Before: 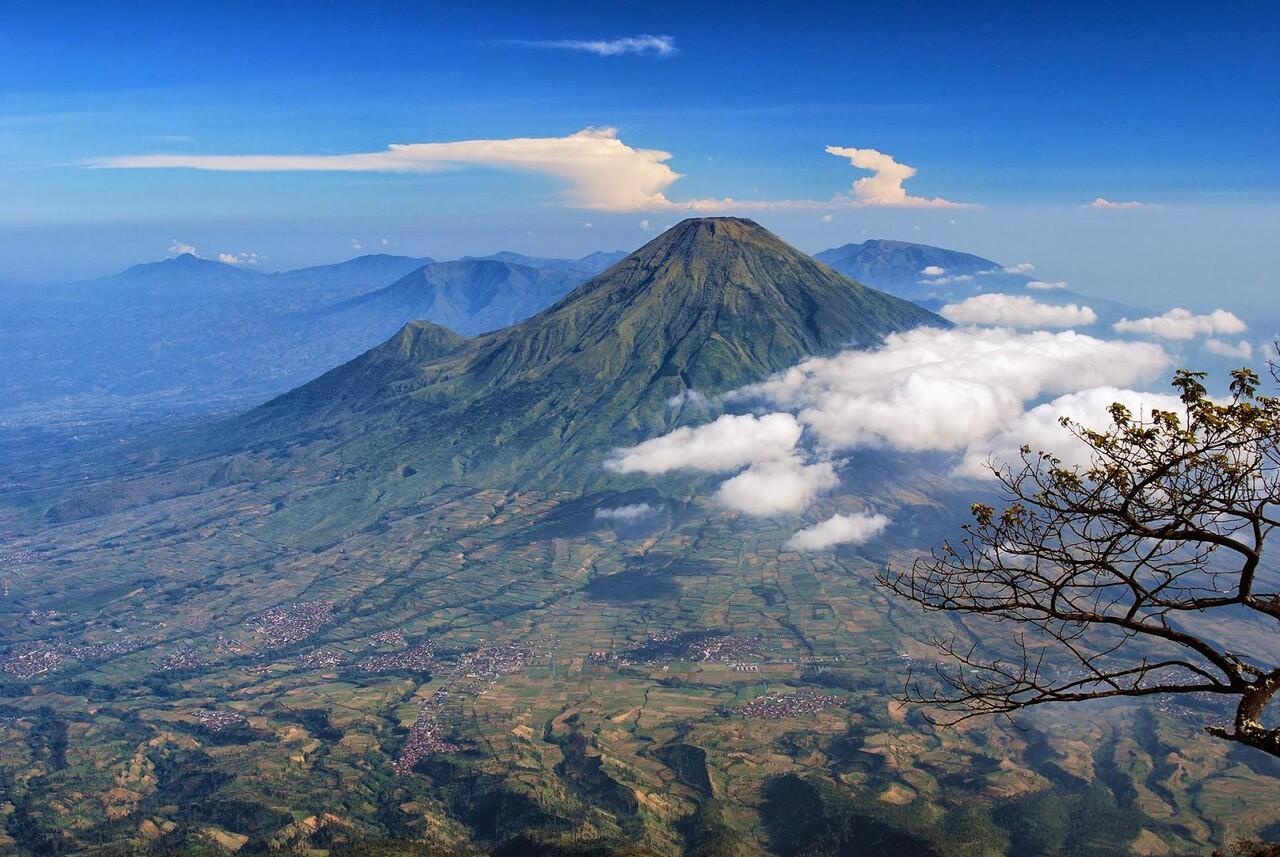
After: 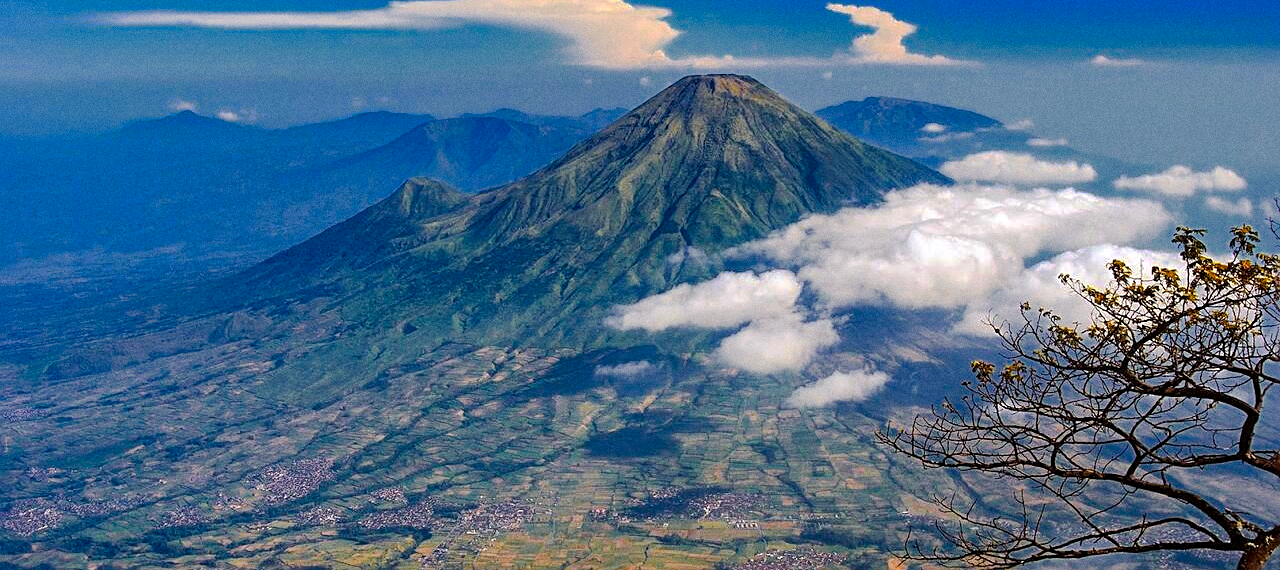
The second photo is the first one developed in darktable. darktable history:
local contrast: highlights 100%, shadows 100%, detail 120%, midtone range 0.2
color balance rgb: perceptual saturation grading › global saturation 25%, perceptual brilliance grading › mid-tones 10%, perceptual brilliance grading › shadows 15%, global vibrance 20%
grain: coarseness 0.09 ISO
sharpen: on, module defaults
tone curve: curves: ch0 [(0, 0) (0.003, 0.003) (0.011, 0.011) (0.025, 0.025) (0.044, 0.044) (0.069, 0.068) (0.1, 0.098) (0.136, 0.134) (0.177, 0.175) (0.224, 0.221) (0.277, 0.273) (0.335, 0.33) (0.399, 0.393) (0.468, 0.461) (0.543, 0.534) (0.623, 0.614) (0.709, 0.69) (0.801, 0.752) (0.898, 0.835) (1, 1)], preserve colors none
crop: top 16.727%, bottom 16.727%
color zones: curves: ch0 [(0, 0.499) (0.143, 0.5) (0.286, 0.5) (0.429, 0.476) (0.571, 0.284) (0.714, 0.243) (0.857, 0.449) (1, 0.499)]; ch1 [(0, 0.532) (0.143, 0.645) (0.286, 0.696) (0.429, 0.211) (0.571, 0.504) (0.714, 0.493) (0.857, 0.495) (1, 0.532)]; ch2 [(0, 0.5) (0.143, 0.5) (0.286, 0.427) (0.429, 0.324) (0.571, 0.5) (0.714, 0.5) (0.857, 0.5) (1, 0.5)]
